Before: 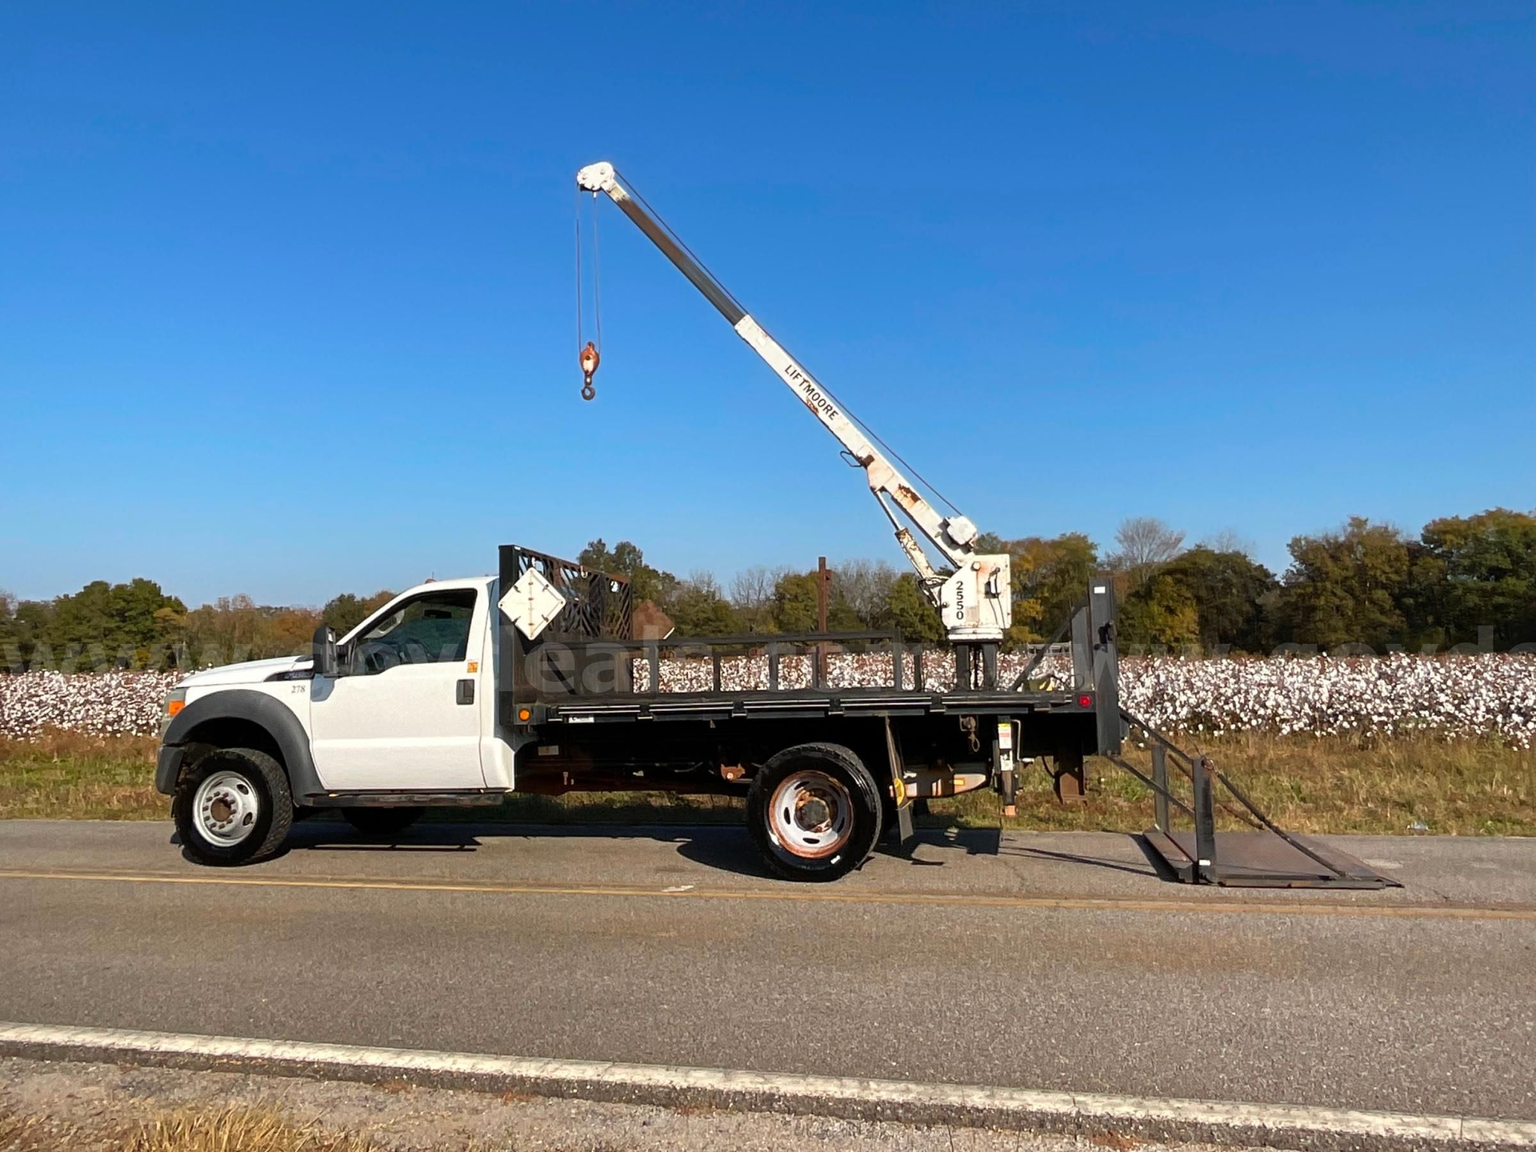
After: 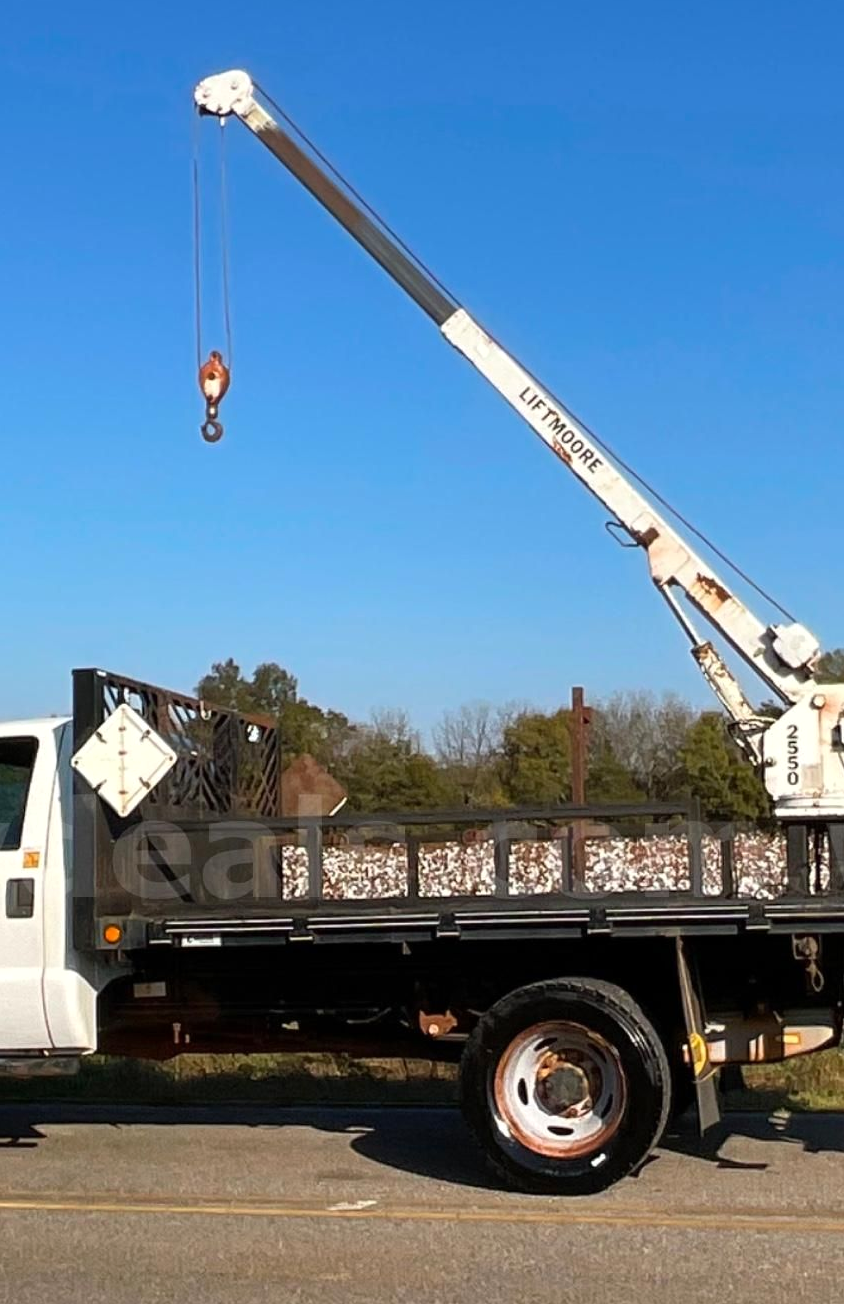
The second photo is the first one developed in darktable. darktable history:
crop and rotate: left 29.476%, top 10.214%, right 35.32%, bottom 17.333%
levels: levels [0, 0.492, 0.984]
